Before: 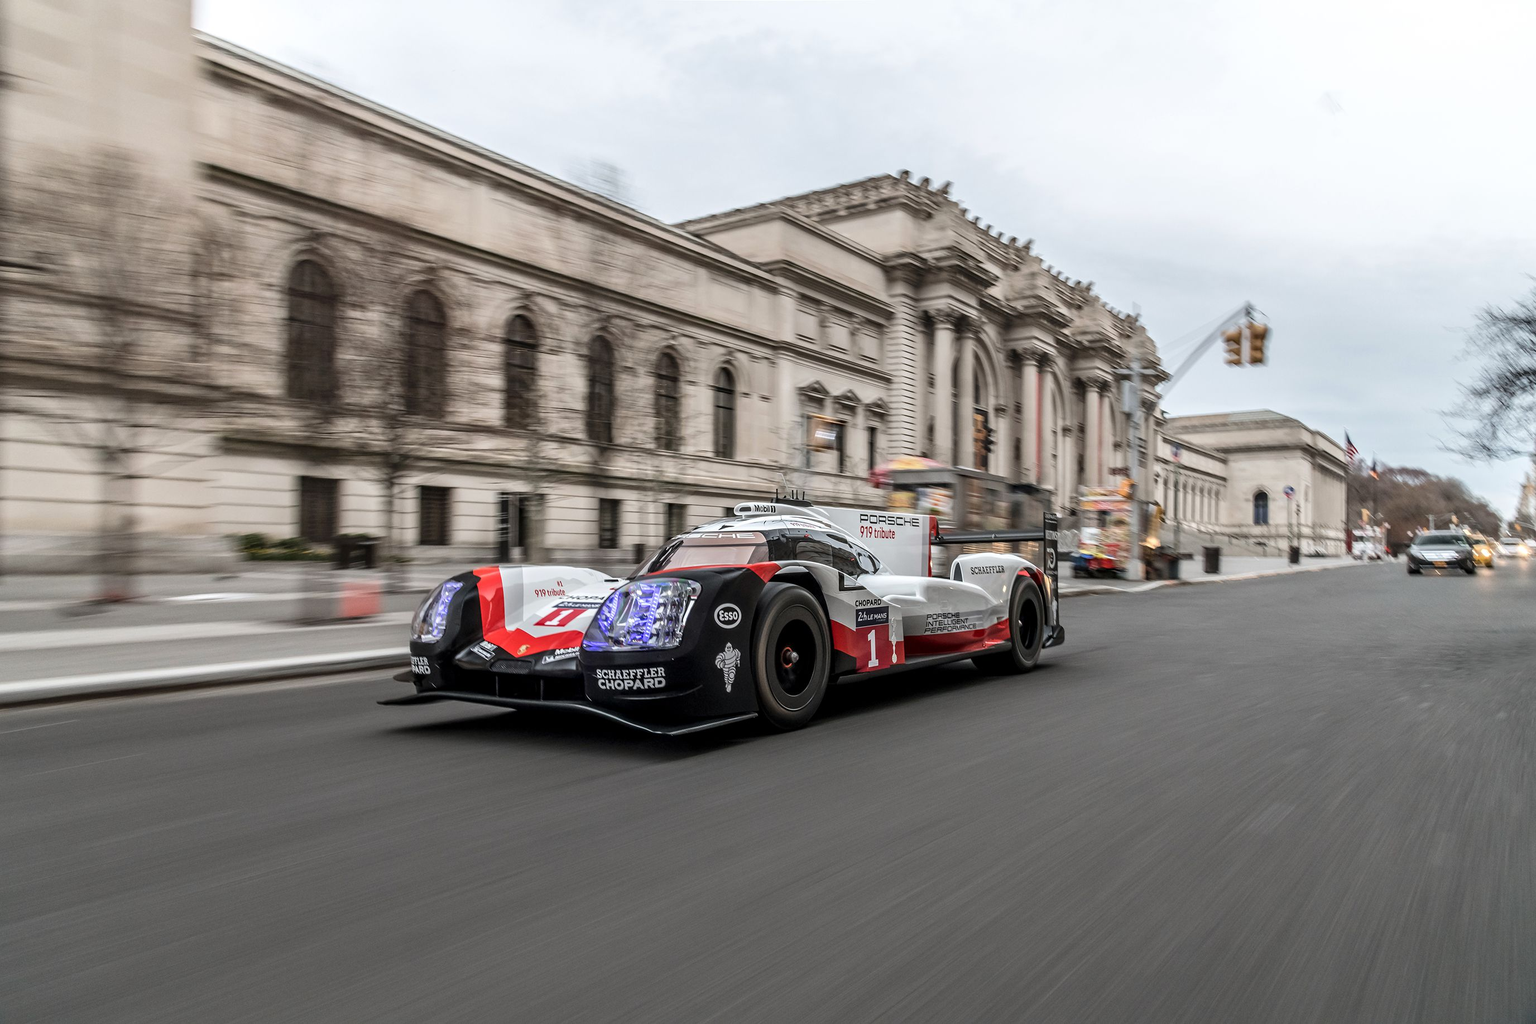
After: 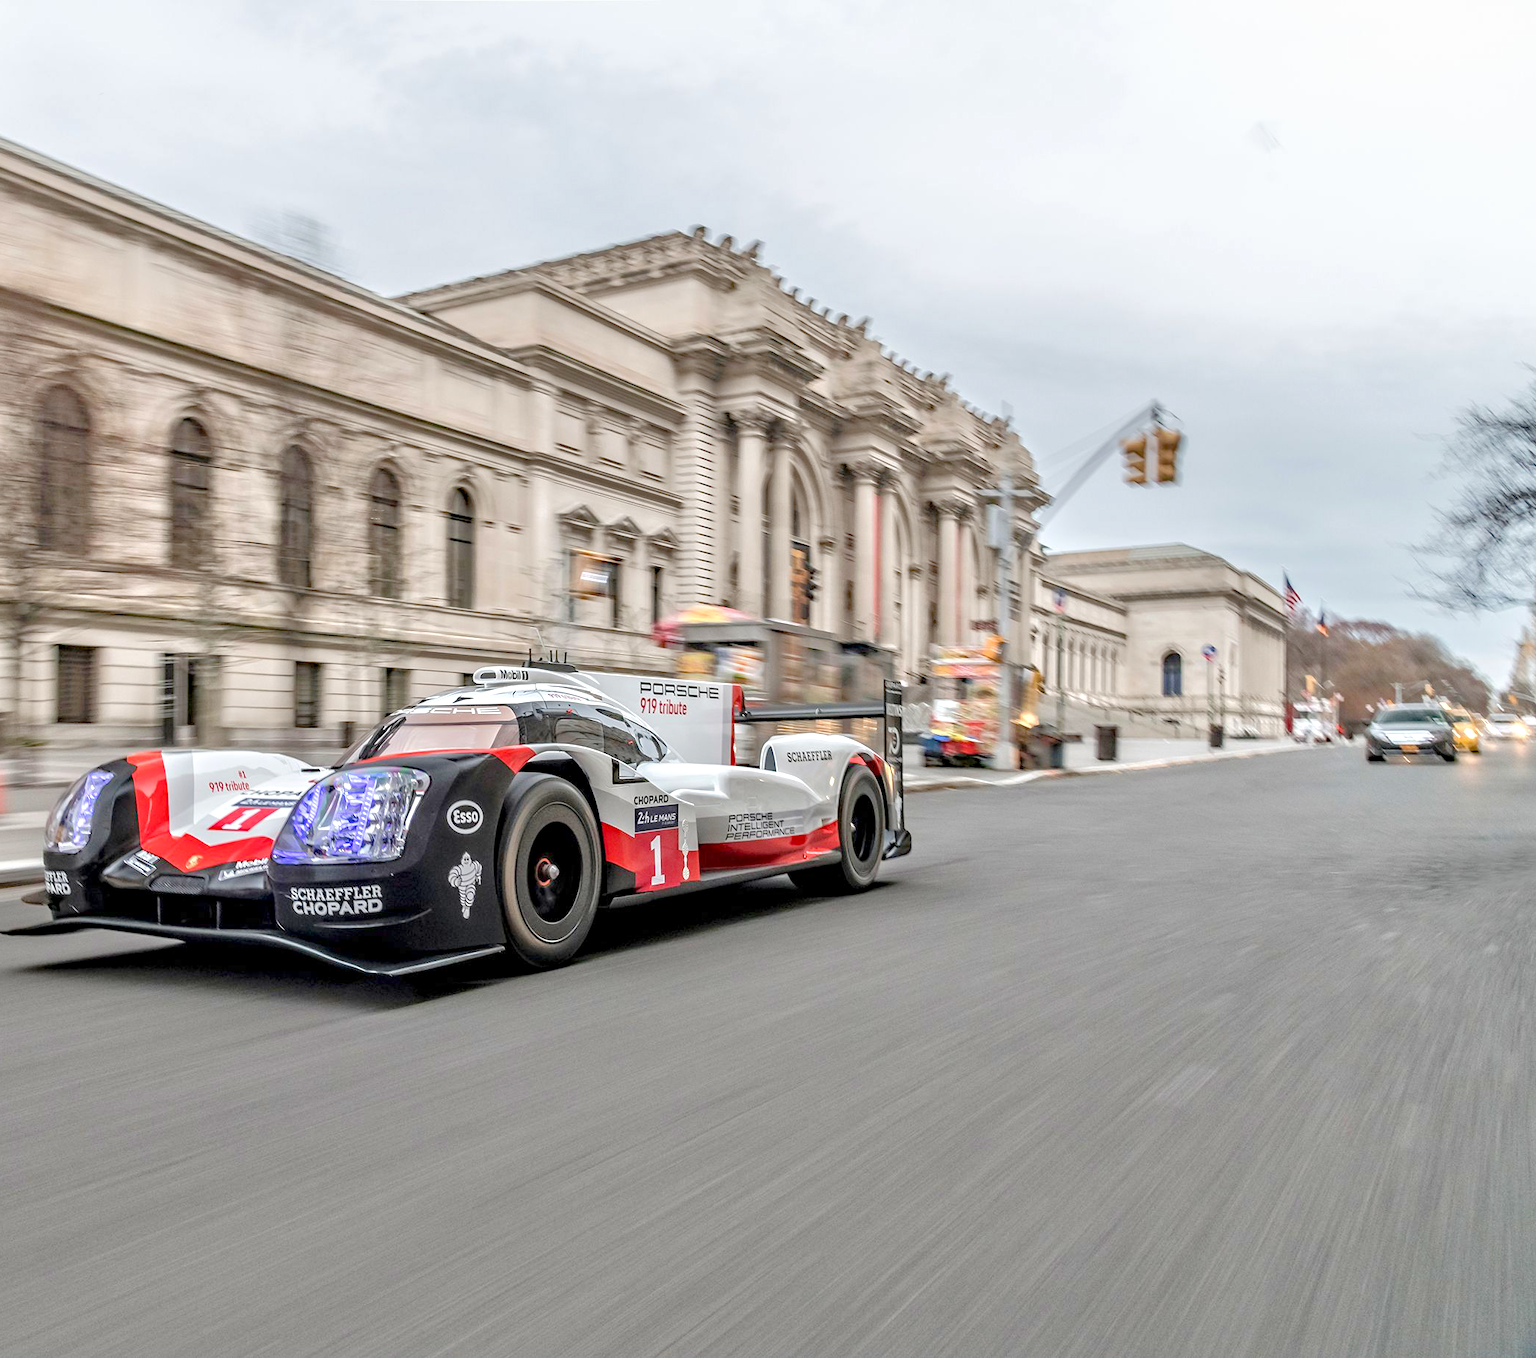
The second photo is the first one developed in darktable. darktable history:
crop and rotate: left 24.6%
haze removal: compatibility mode true, adaptive false
base curve: curves: ch0 [(0, 0) (0.262, 0.32) (0.722, 0.705) (1, 1)]
tone equalizer: -8 EV 2 EV, -7 EV 2 EV, -6 EV 2 EV, -5 EV 2 EV, -4 EV 2 EV, -3 EV 1.5 EV, -2 EV 1 EV, -1 EV 0.5 EV
